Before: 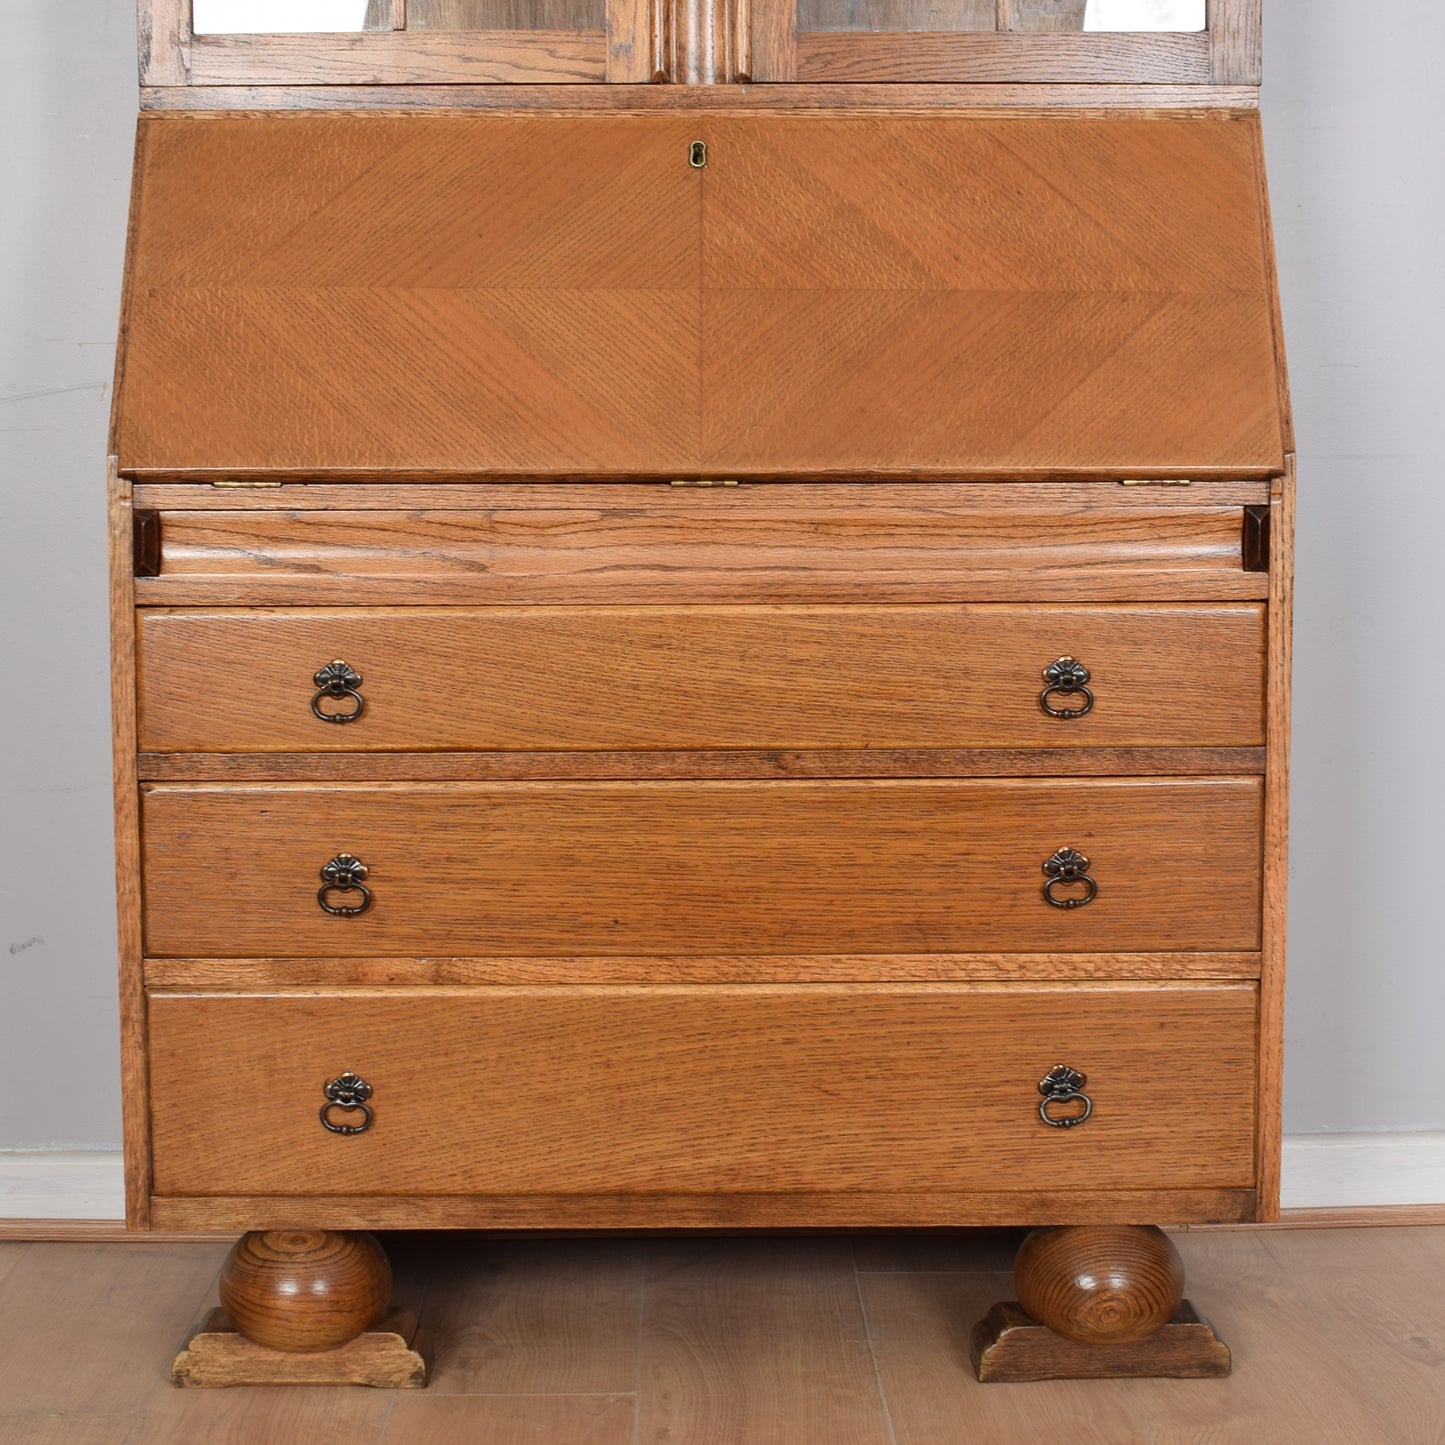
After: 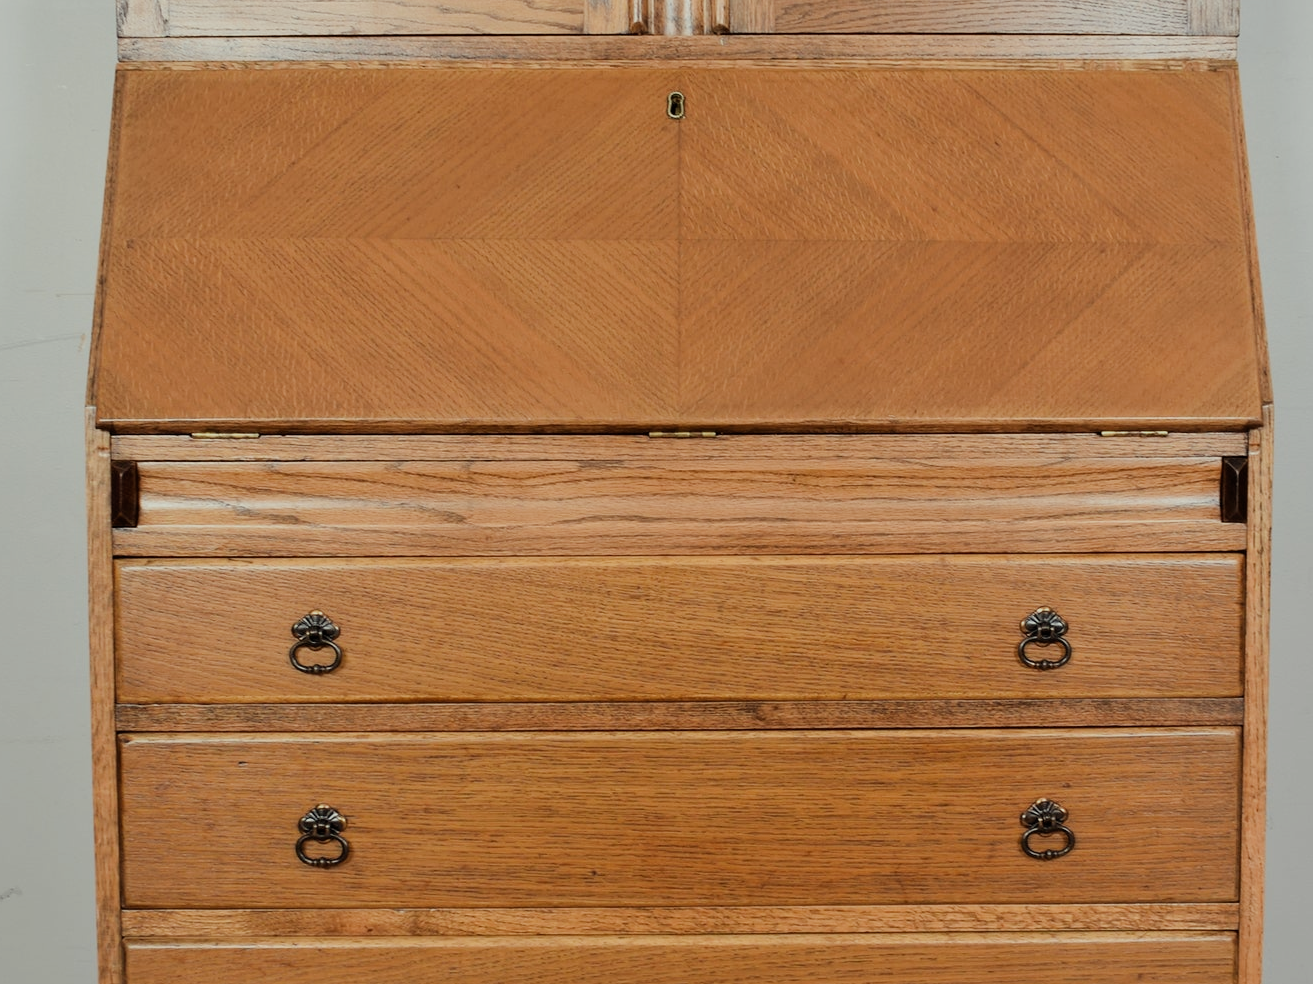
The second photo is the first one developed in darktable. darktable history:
filmic rgb: black relative exposure -7.65 EV, white relative exposure 4.56 EV, hardness 3.61, contrast 1.061
crop: left 1.54%, top 3.438%, right 7.556%, bottom 28.45%
color correction: highlights a* -4.82, highlights b* 5.05, saturation 0.951
